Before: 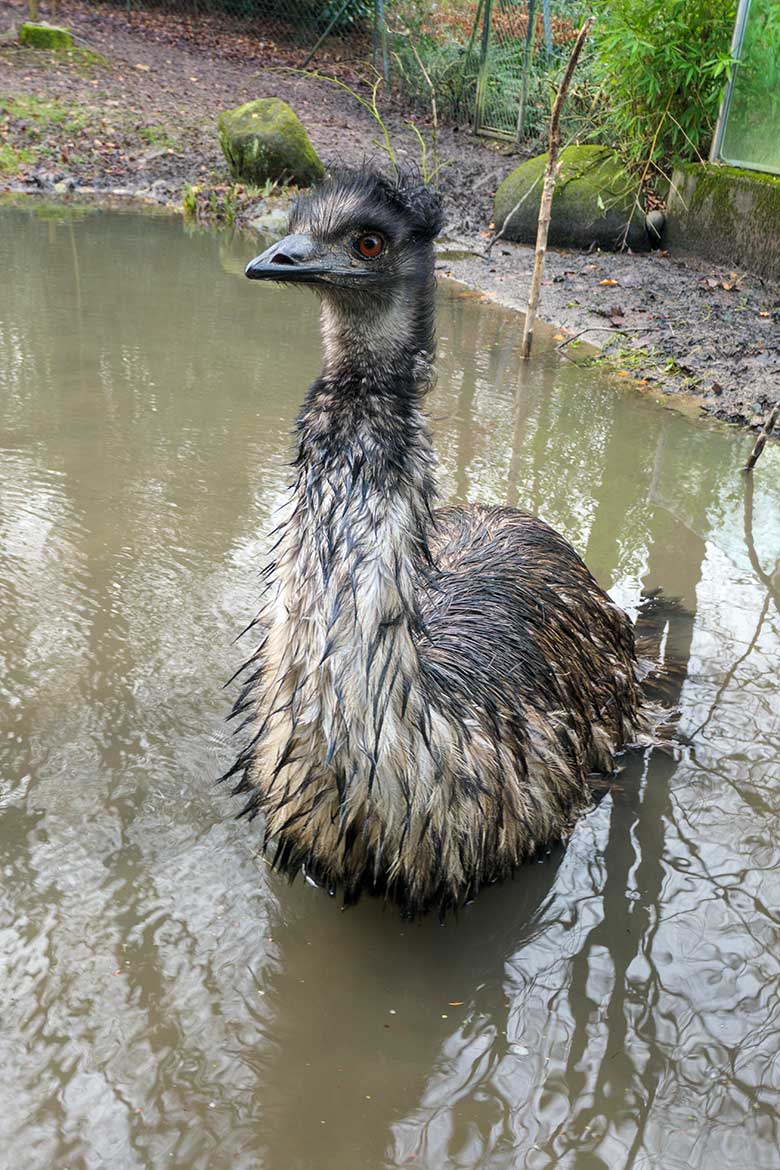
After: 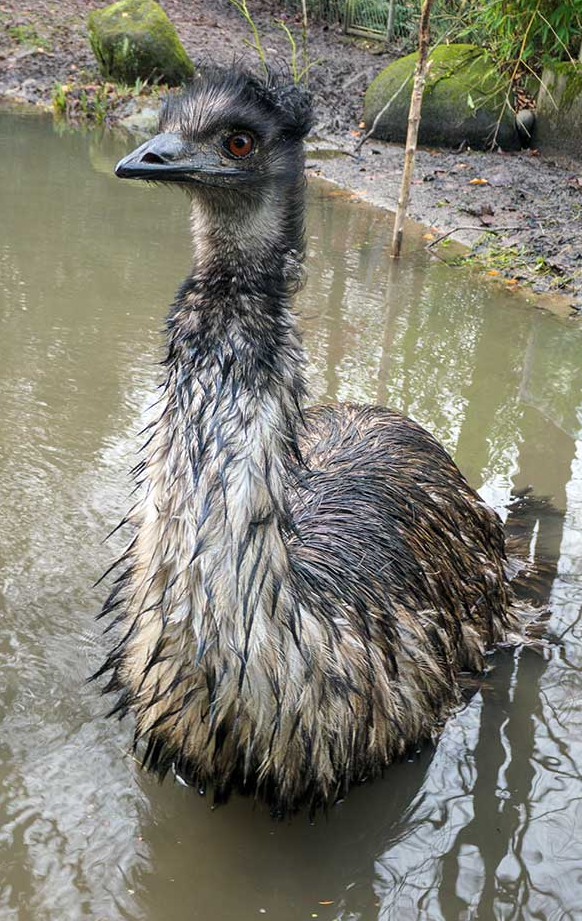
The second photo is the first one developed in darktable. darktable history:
crop: left 16.733%, top 8.661%, right 8.577%, bottom 12.591%
